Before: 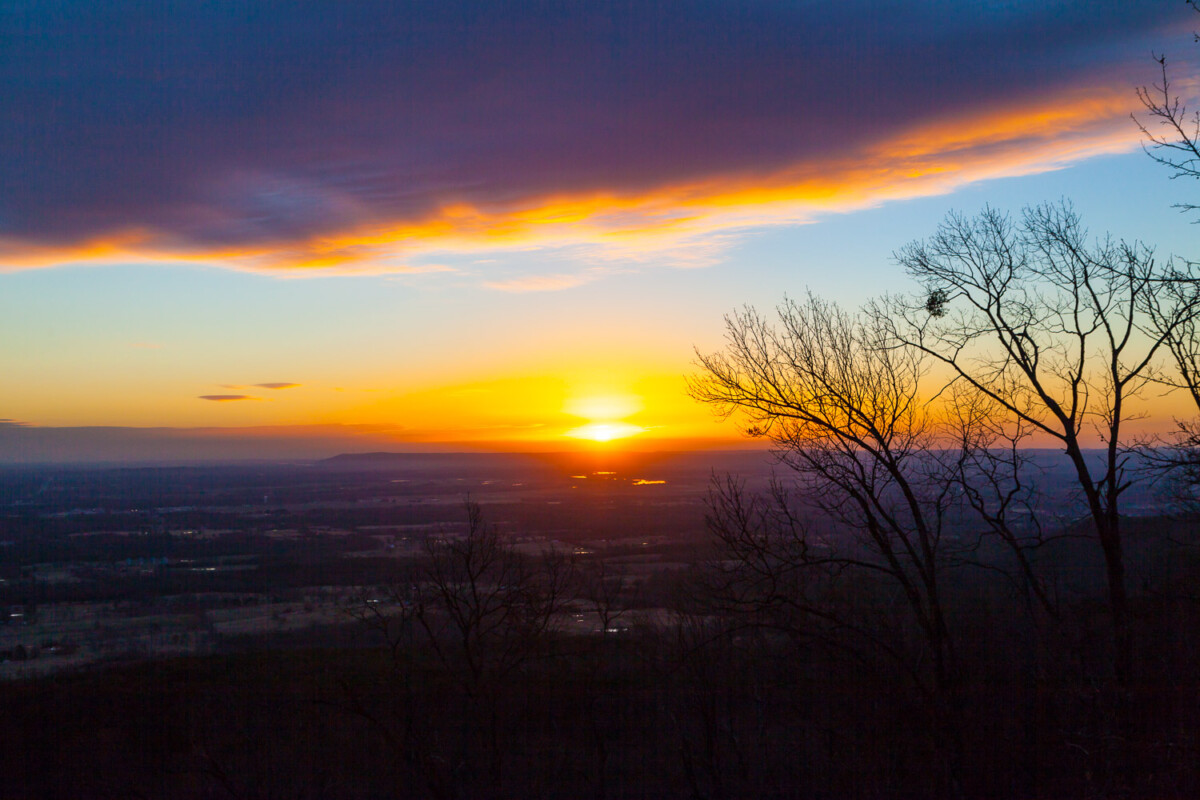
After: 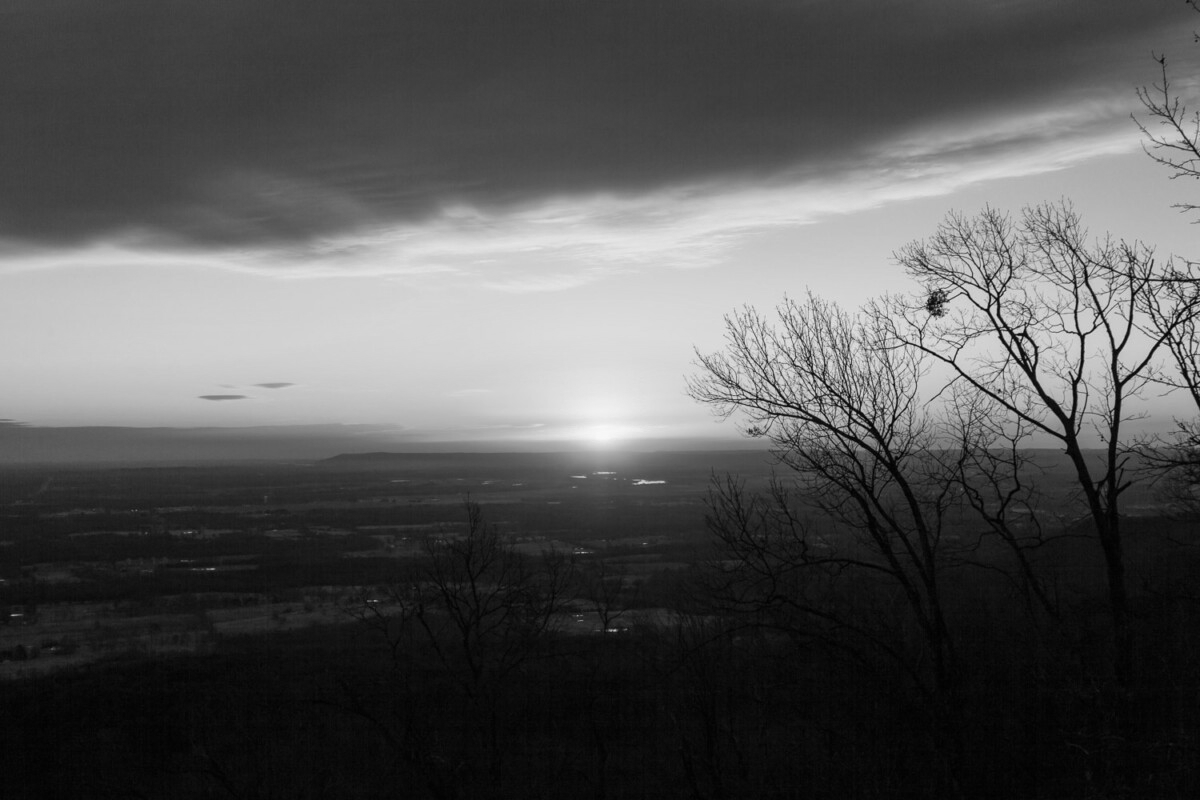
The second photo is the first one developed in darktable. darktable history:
color correction: highlights a* -0.137, highlights b* 0.137
monochrome: on, module defaults
shadows and highlights: radius 331.84, shadows 53.55, highlights -100, compress 94.63%, highlights color adjustment 73.23%, soften with gaussian
